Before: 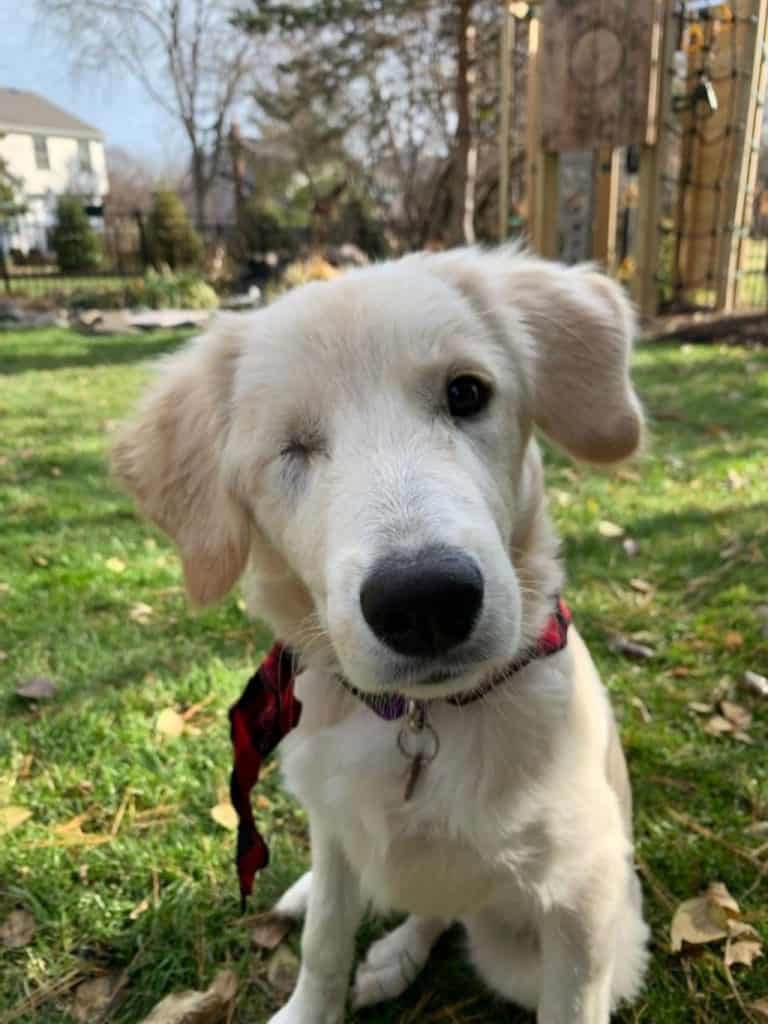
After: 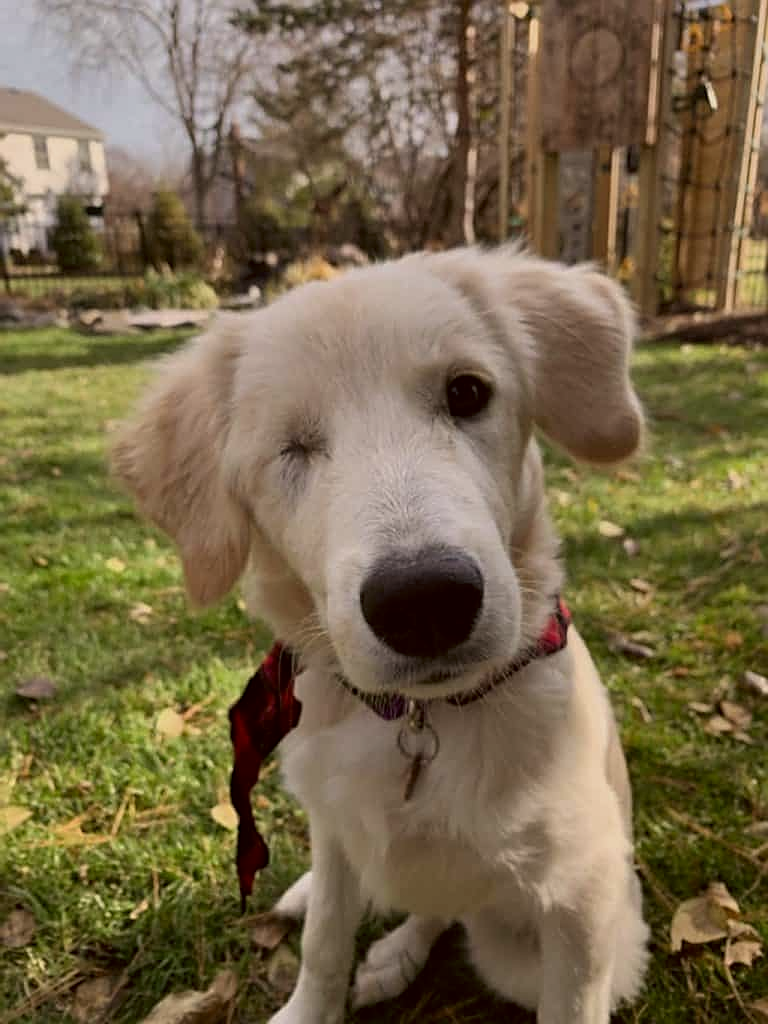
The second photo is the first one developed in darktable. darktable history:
exposure: exposure -0.492 EV, compensate highlight preservation false
sharpen: on, module defaults
color correction: highlights a* 6.27, highlights b* 8.19, shadows a* 5.94, shadows b* 7.23, saturation 0.9
